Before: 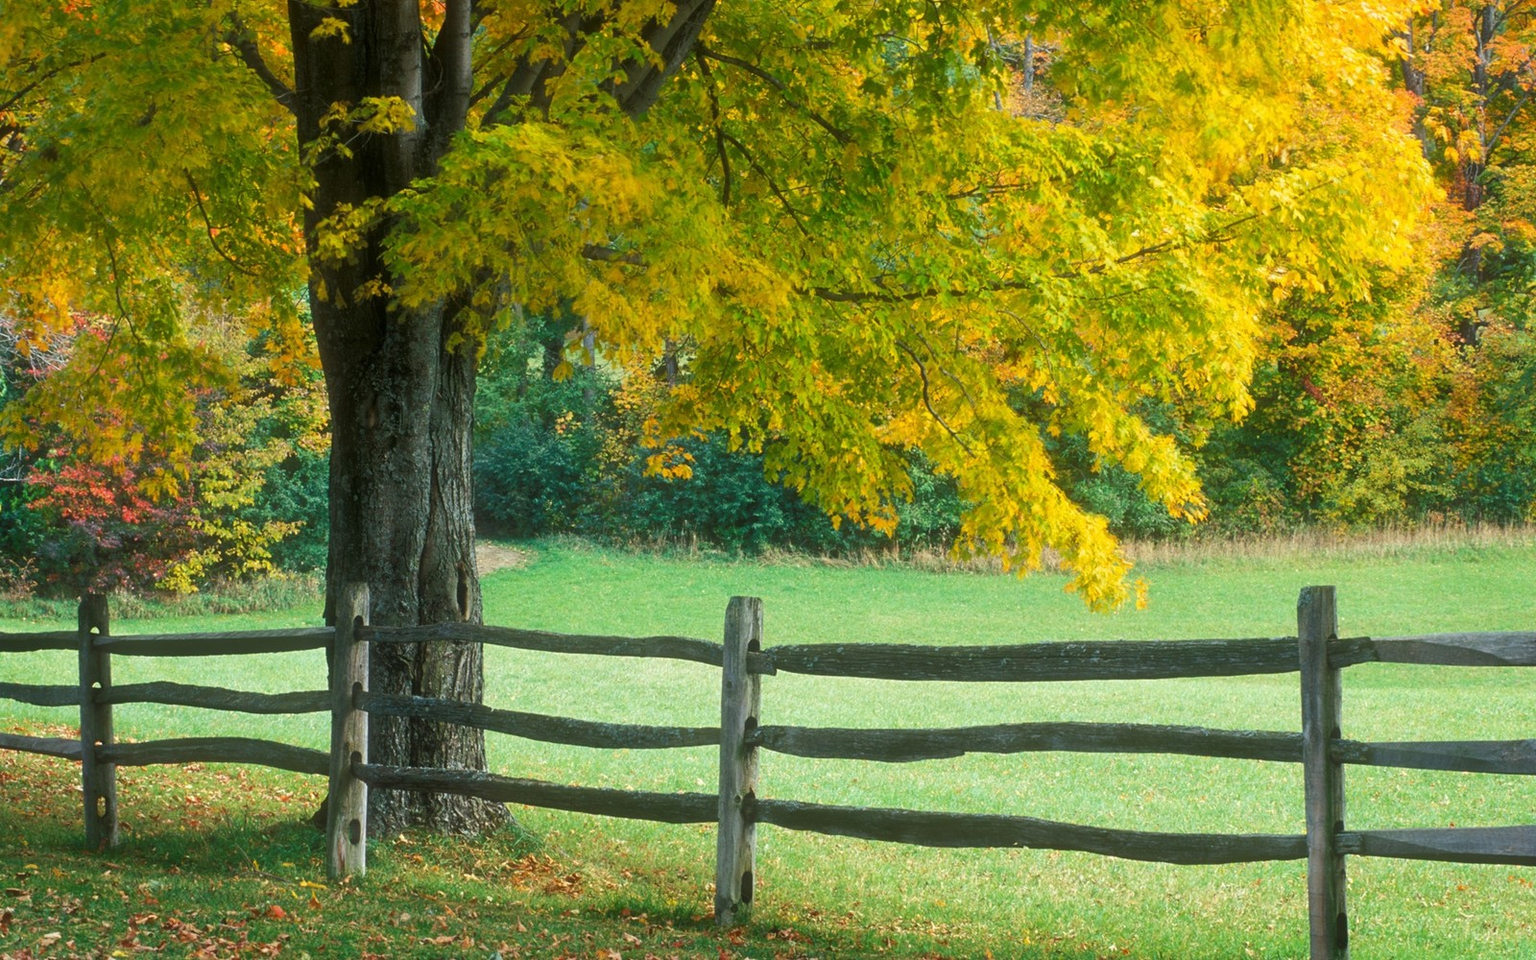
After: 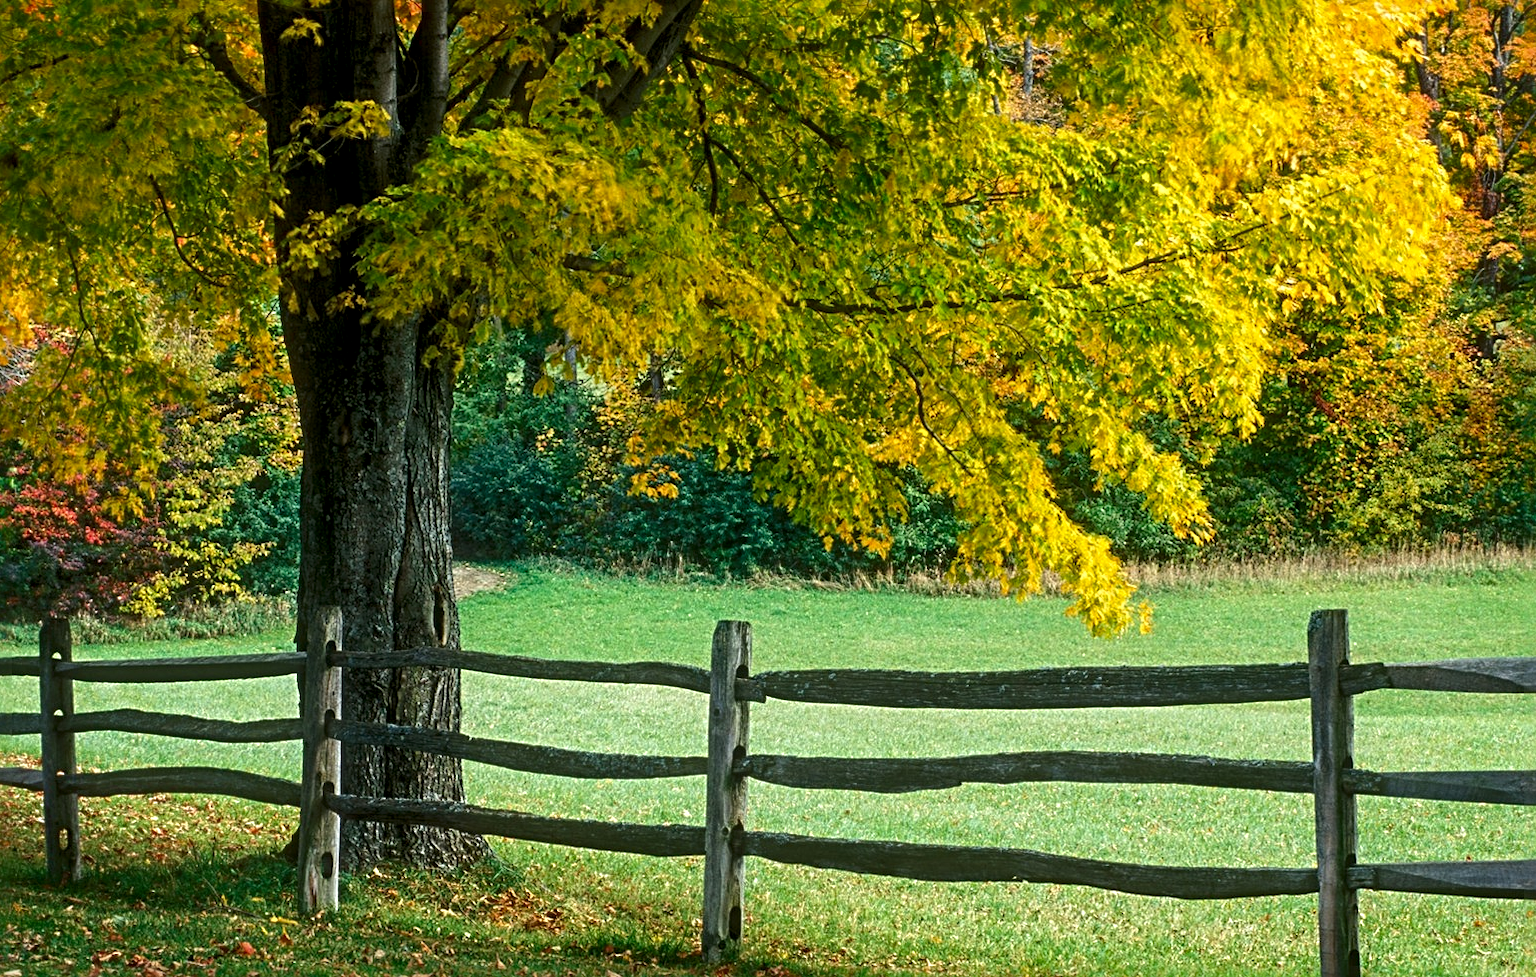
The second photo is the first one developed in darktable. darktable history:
crop and rotate: left 2.695%, right 1.138%, bottom 2.024%
sharpen: radius 4.924
tone equalizer: on, module defaults
contrast brightness saturation: contrast 0.067, brightness -0.126, saturation 0.06
local contrast: detail 130%
